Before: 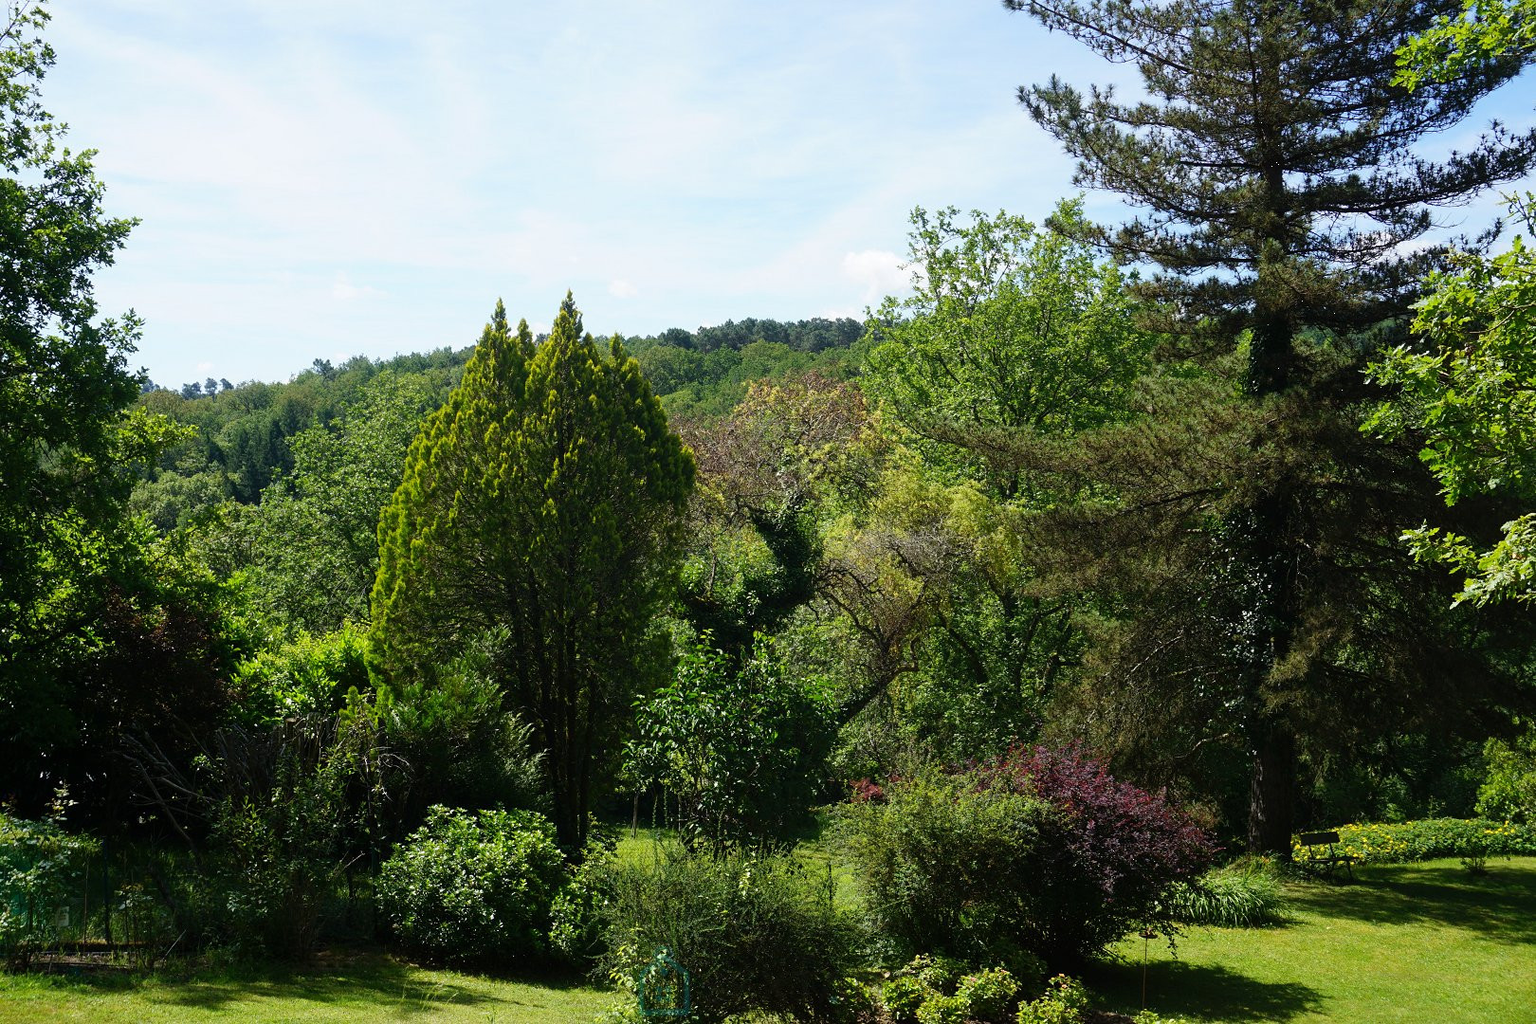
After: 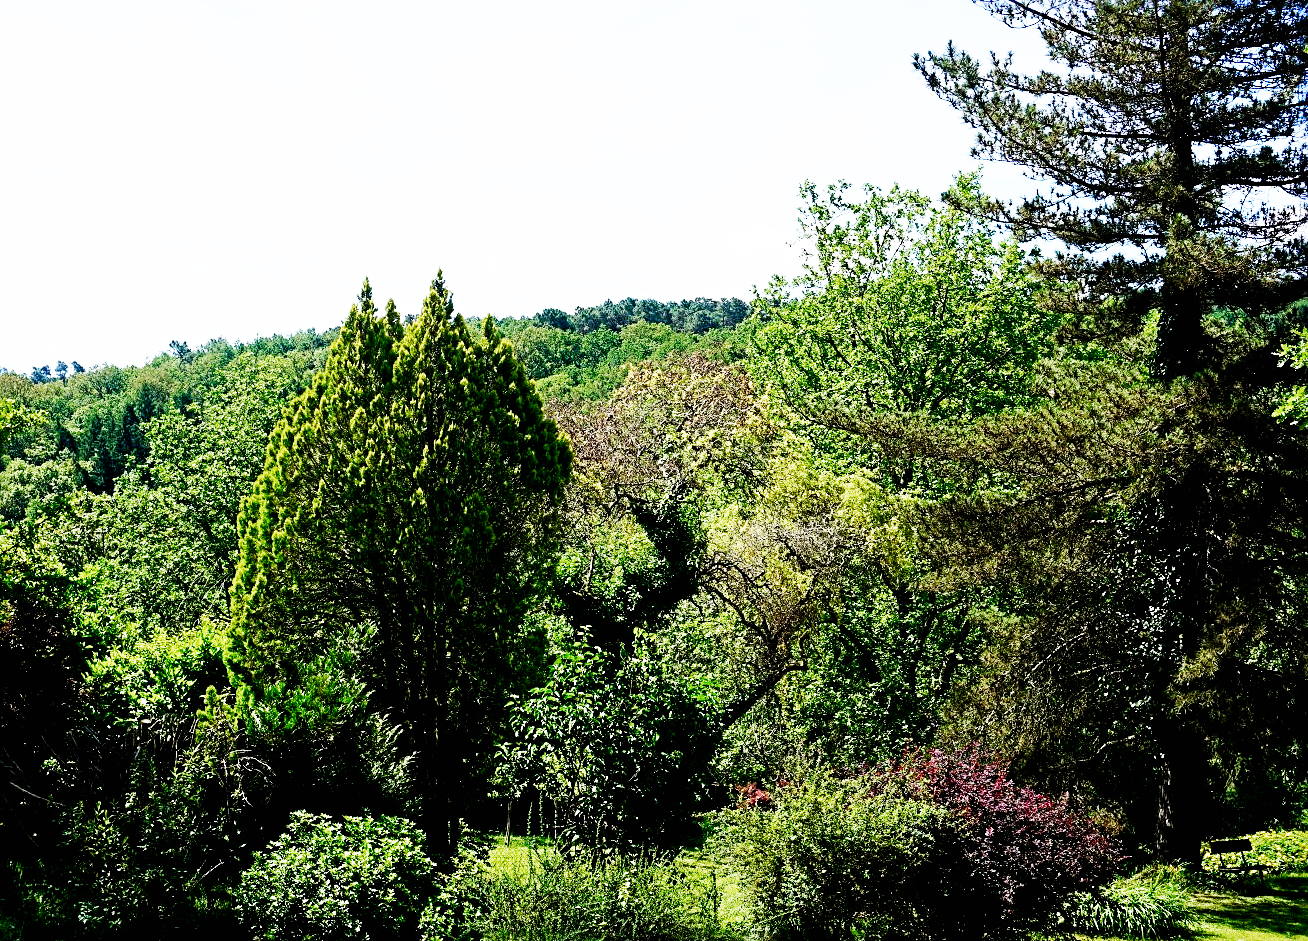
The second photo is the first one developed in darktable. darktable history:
crop: left 9.952%, top 3.558%, right 9.259%, bottom 9.223%
exposure: black level correction 0.01, exposure 0.008 EV, compensate highlight preservation false
color zones: curves: ch0 [(0, 0.511) (0.143, 0.531) (0.286, 0.56) (0.429, 0.5) (0.571, 0.5) (0.714, 0.5) (0.857, 0.5) (1, 0.5)]; ch1 [(0, 0.525) (0.143, 0.705) (0.286, 0.715) (0.429, 0.35) (0.571, 0.35) (0.714, 0.35) (0.857, 0.4) (1, 0.4)]; ch2 [(0, 0.572) (0.143, 0.512) (0.286, 0.473) (0.429, 0.45) (0.571, 0.5) (0.714, 0.5) (0.857, 0.518) (1, 0.518)], mix -136.82%
base curve: curves: ch0 [(0, 0) (0.007, 0.004) (0.027, 0.03) (0.046, 0.07) (0.207, 0.54) (0.442, 0.872) (0.673, 0.972) (1, 1)], preserve colors none
sharpen: radius 3.999
